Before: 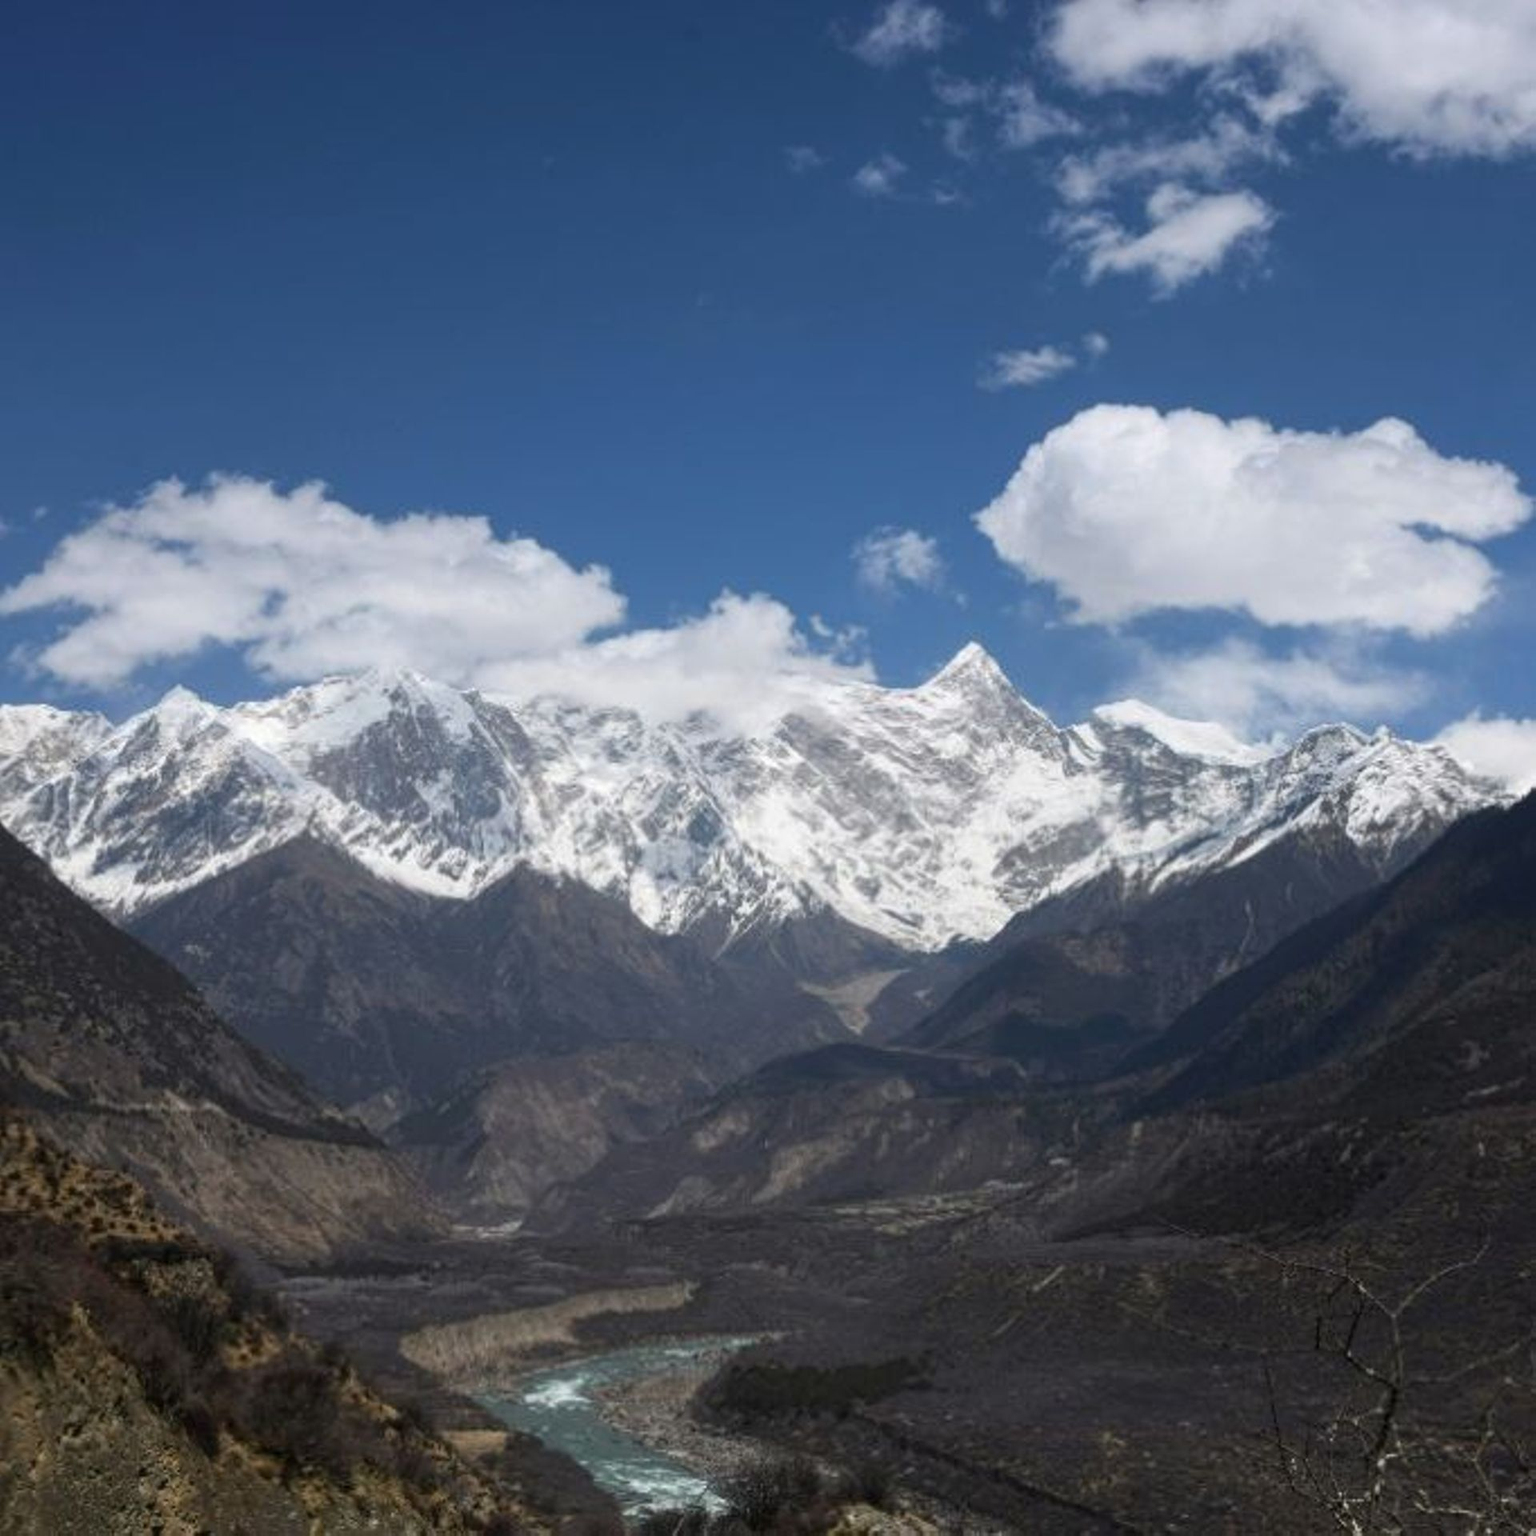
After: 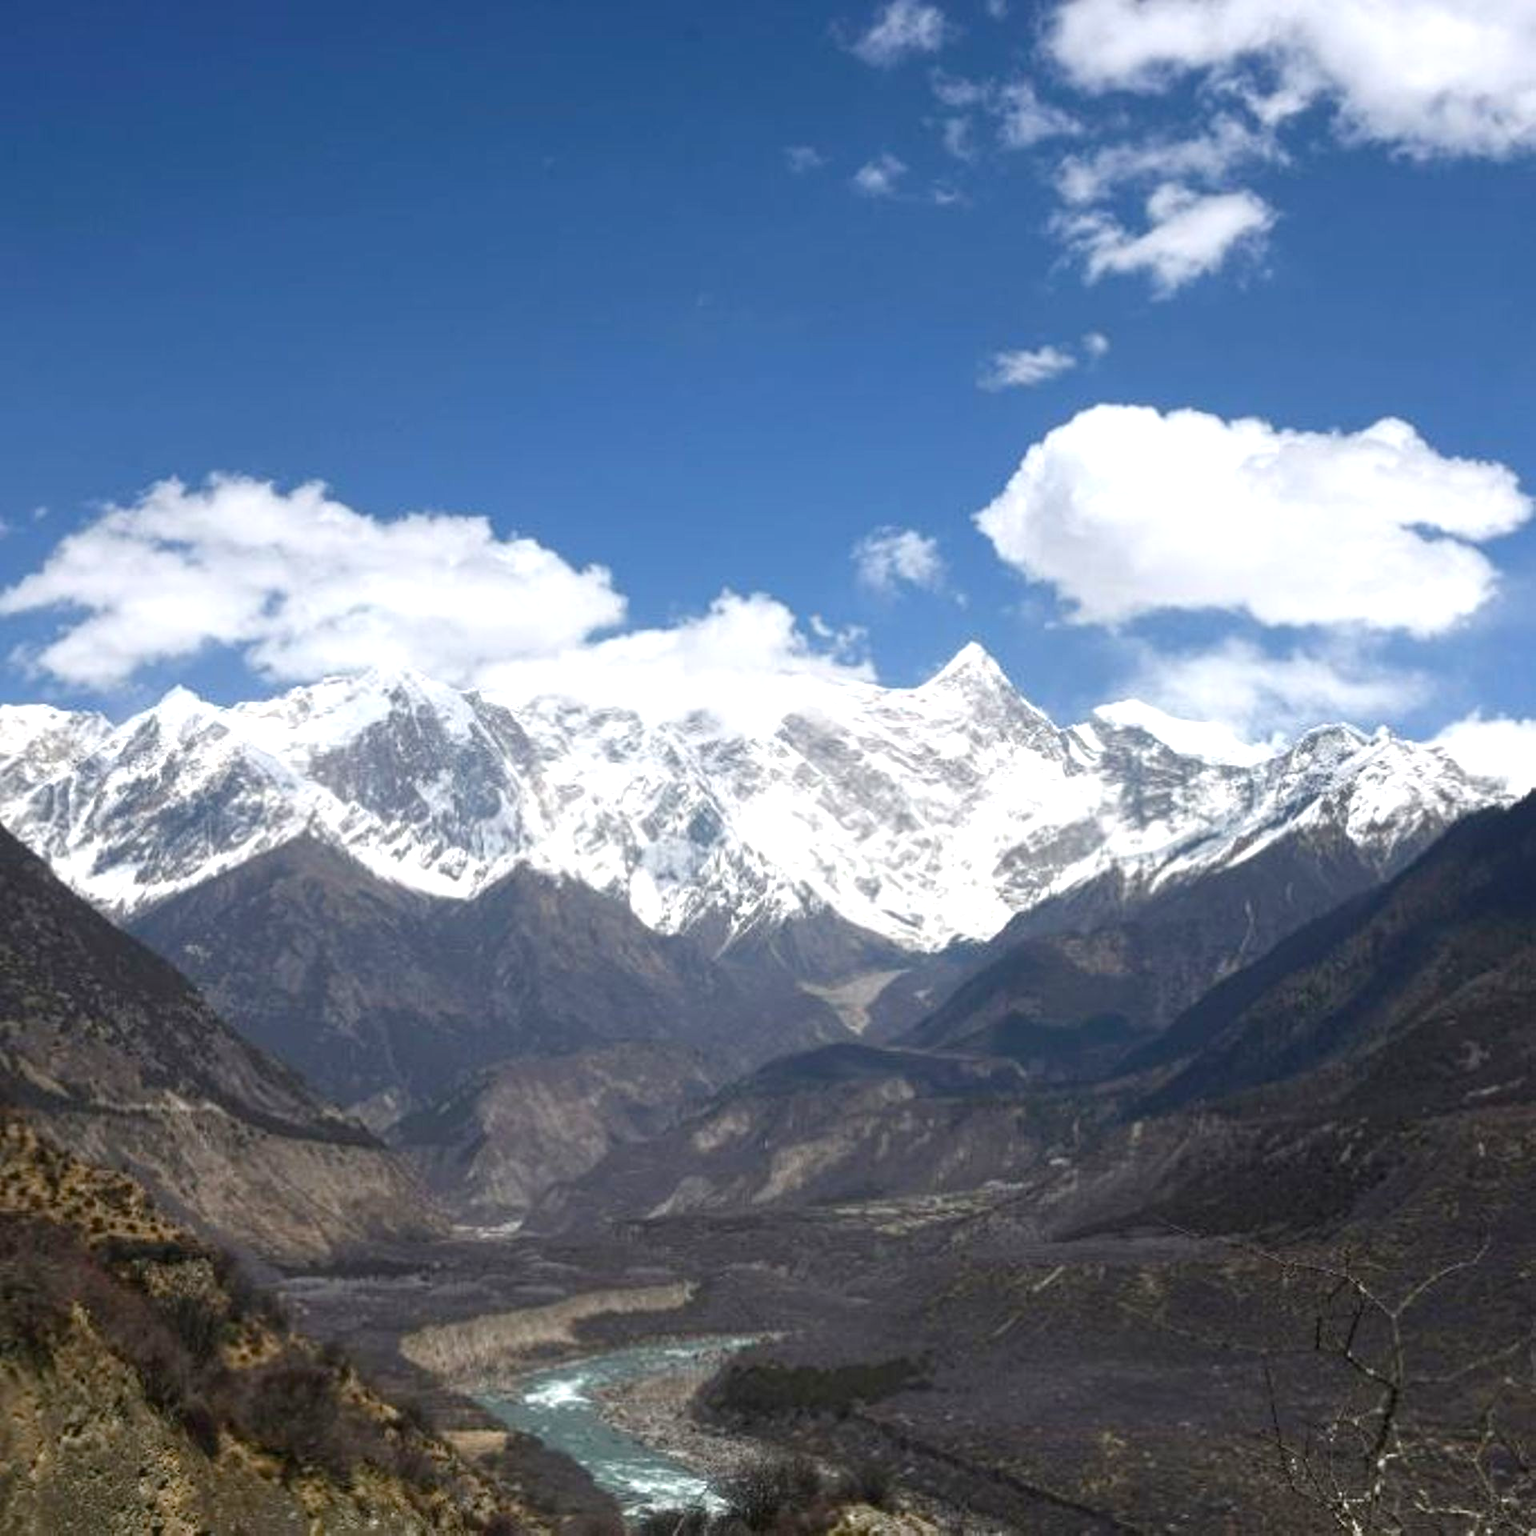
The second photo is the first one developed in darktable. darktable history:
color balance rgb: shadows lift › hue 86.95°, perceptual saturation grading › global saturation 0.073%, perceptual saturation grading › highlights -15.006%, perceptual saturation grading › shadows 24.675%
exposure: black level correction 0, exposure 0.702 EV, compensate highlight preservation false
